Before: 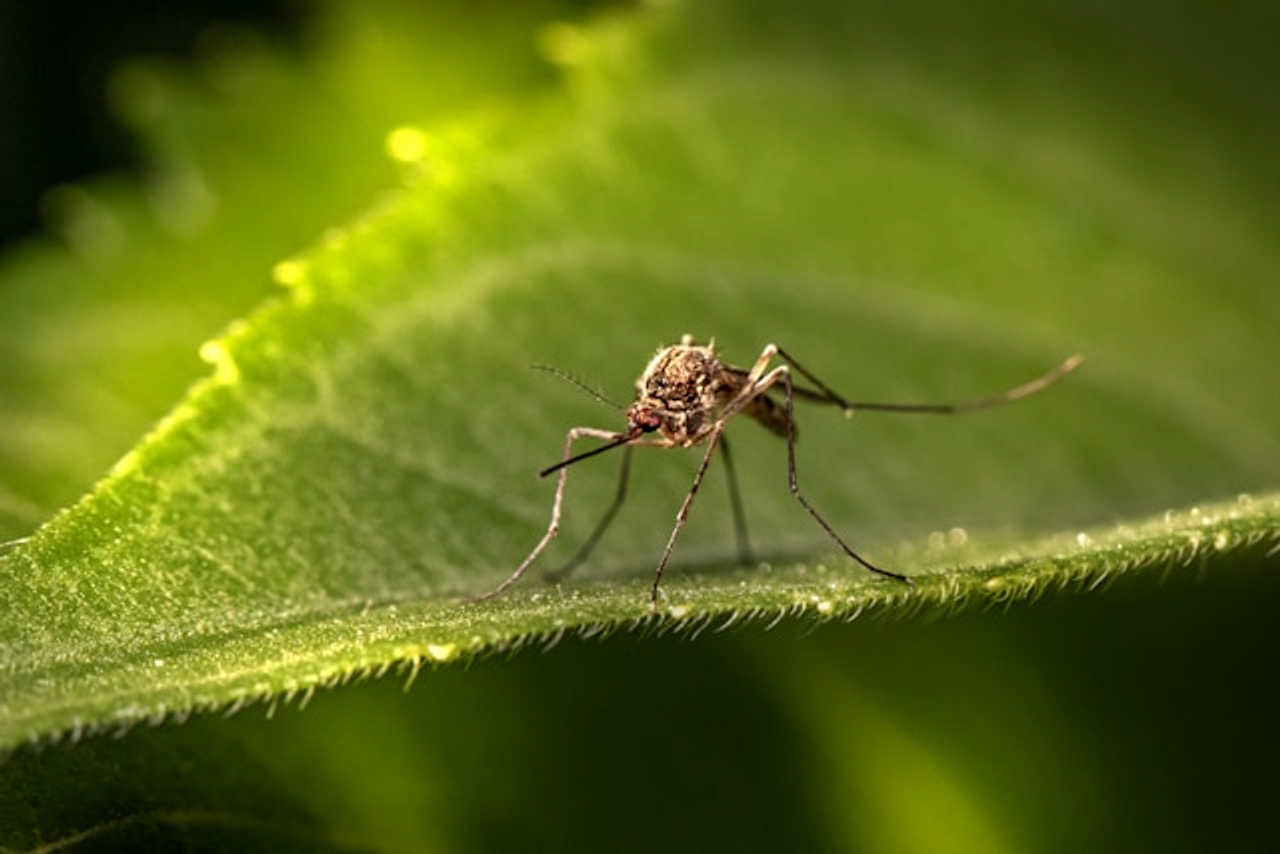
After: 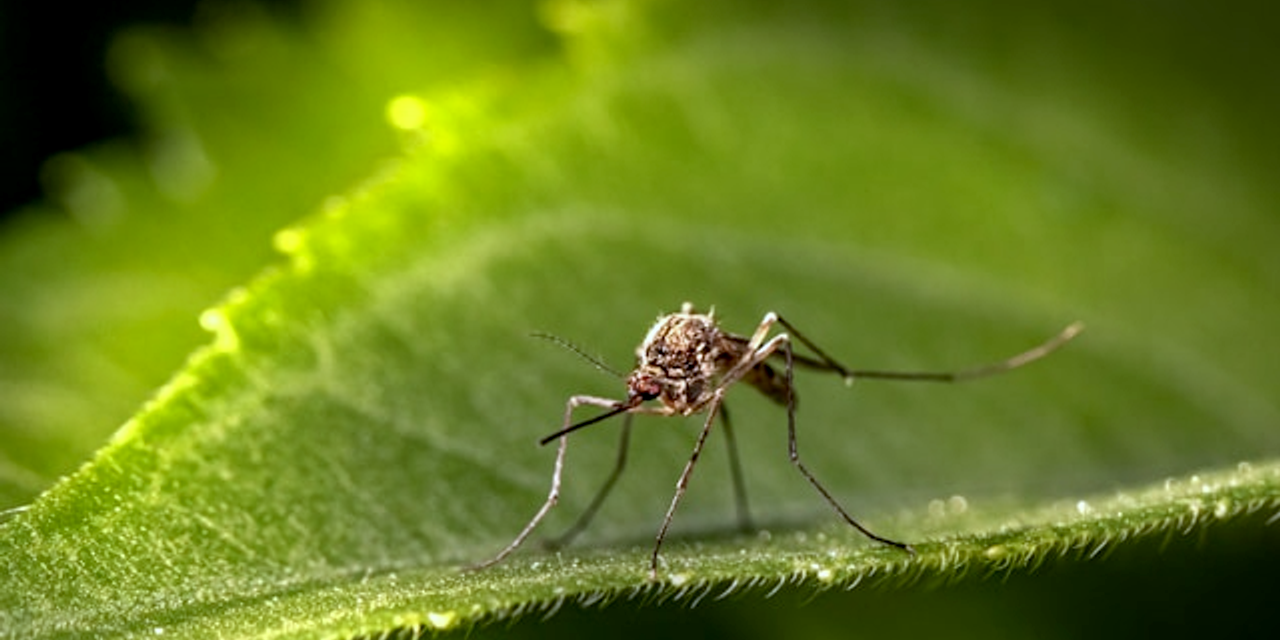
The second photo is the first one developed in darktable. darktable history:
white balance: red 0.948, green 1.02, blue 1.176
exposure: black level correction 0.004, exposure 0.014 EV, compensate highlight preservation false
crop: top 3.857%, bottom 21.132%
